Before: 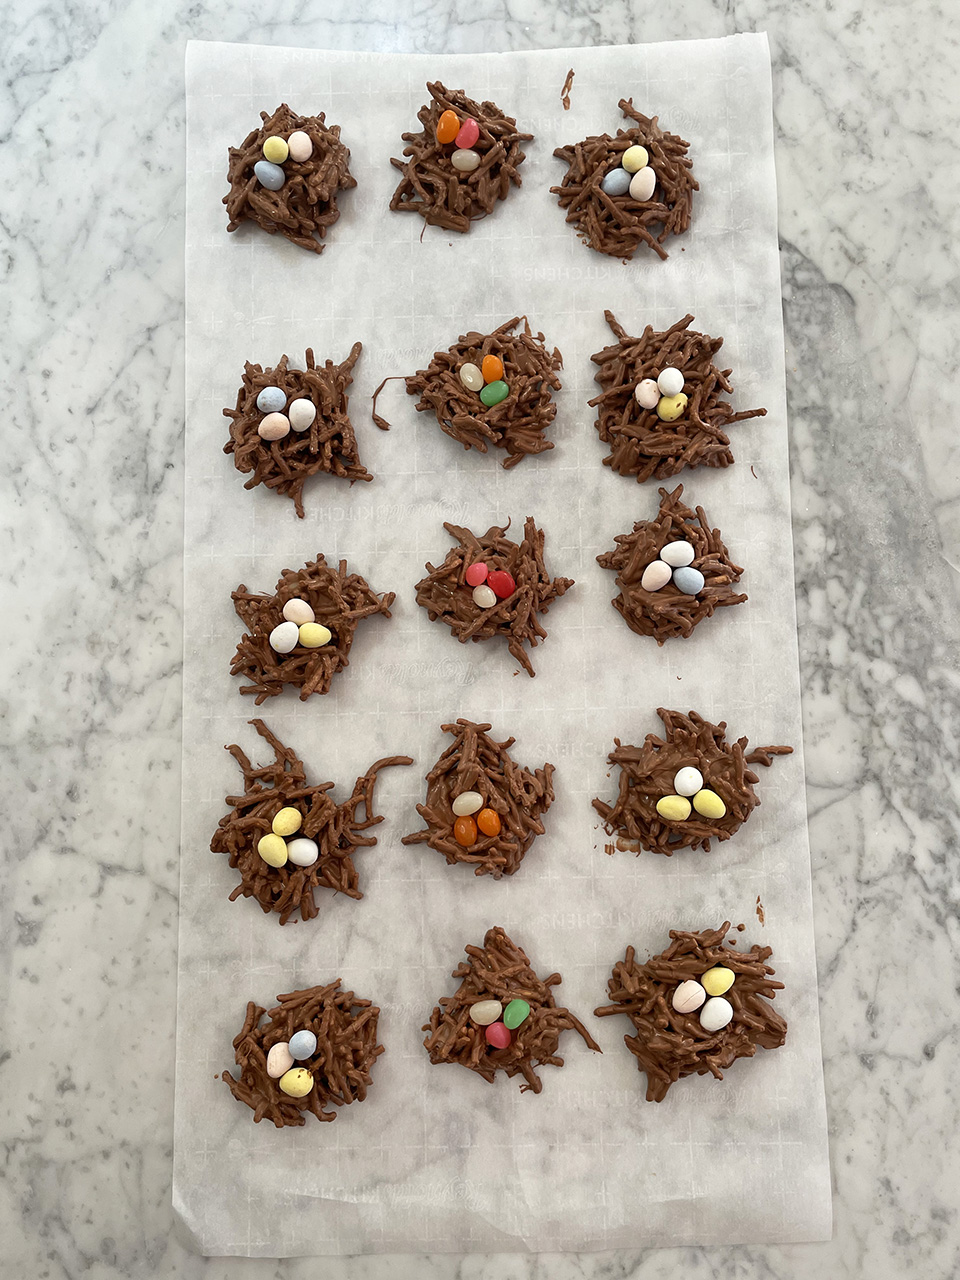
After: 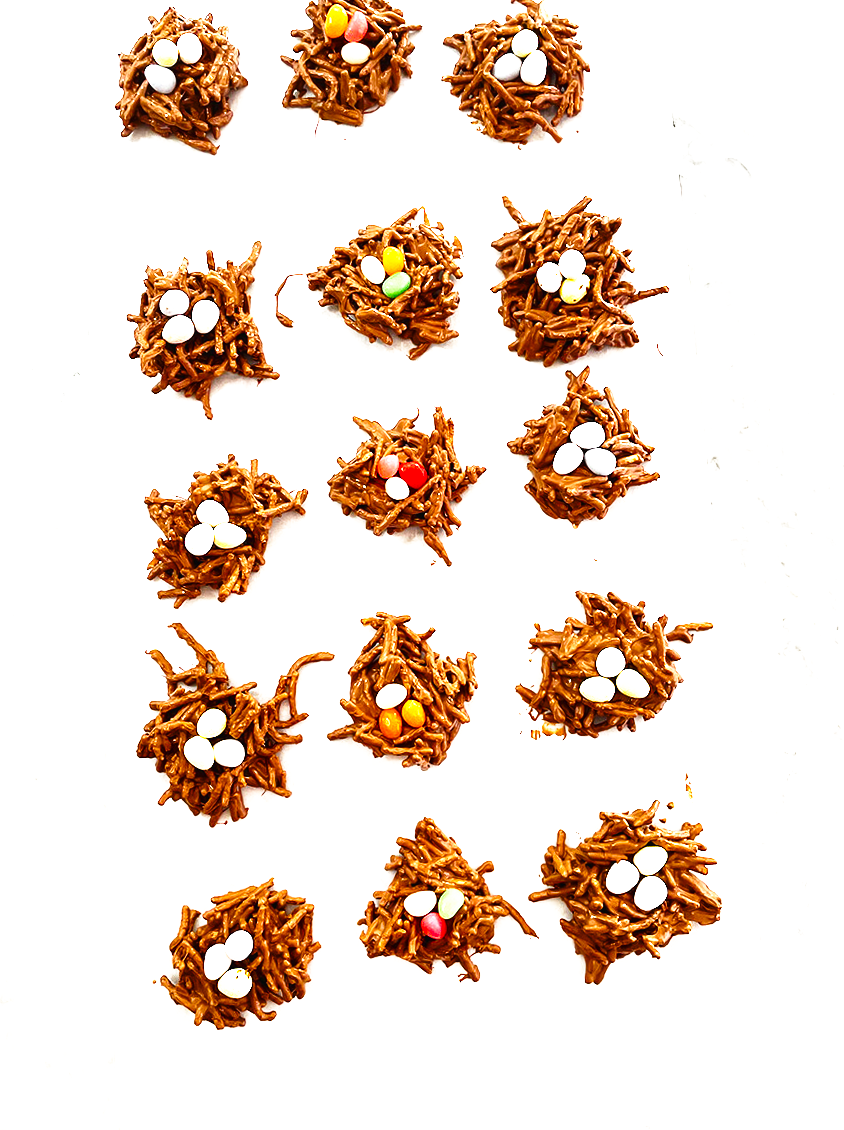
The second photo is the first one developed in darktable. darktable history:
base curve: curves: ch0 [(0, 0) (0.026, 0.03) (0.109, 0.232) (0.351, 0.748) (0.669, 0.968) (1, 1)], preserve colors none
exposure: exposure 0.489 EV, compensate exposure bias true, compensate highlight preservation false
color balance rgb: global offset › luminance 0.276%, perceptual saturation grading › global saturation 20%, perceptual saturation grading › highlights -25.449%, perceptual saturation grading › shadows 50.274%, perceptual brilliance grading › highlights 74.678%, perceptual brilliance grading › shadows -29.287%
crop and rotate: angle 2.99°, left 6.073%, top 5.67%
